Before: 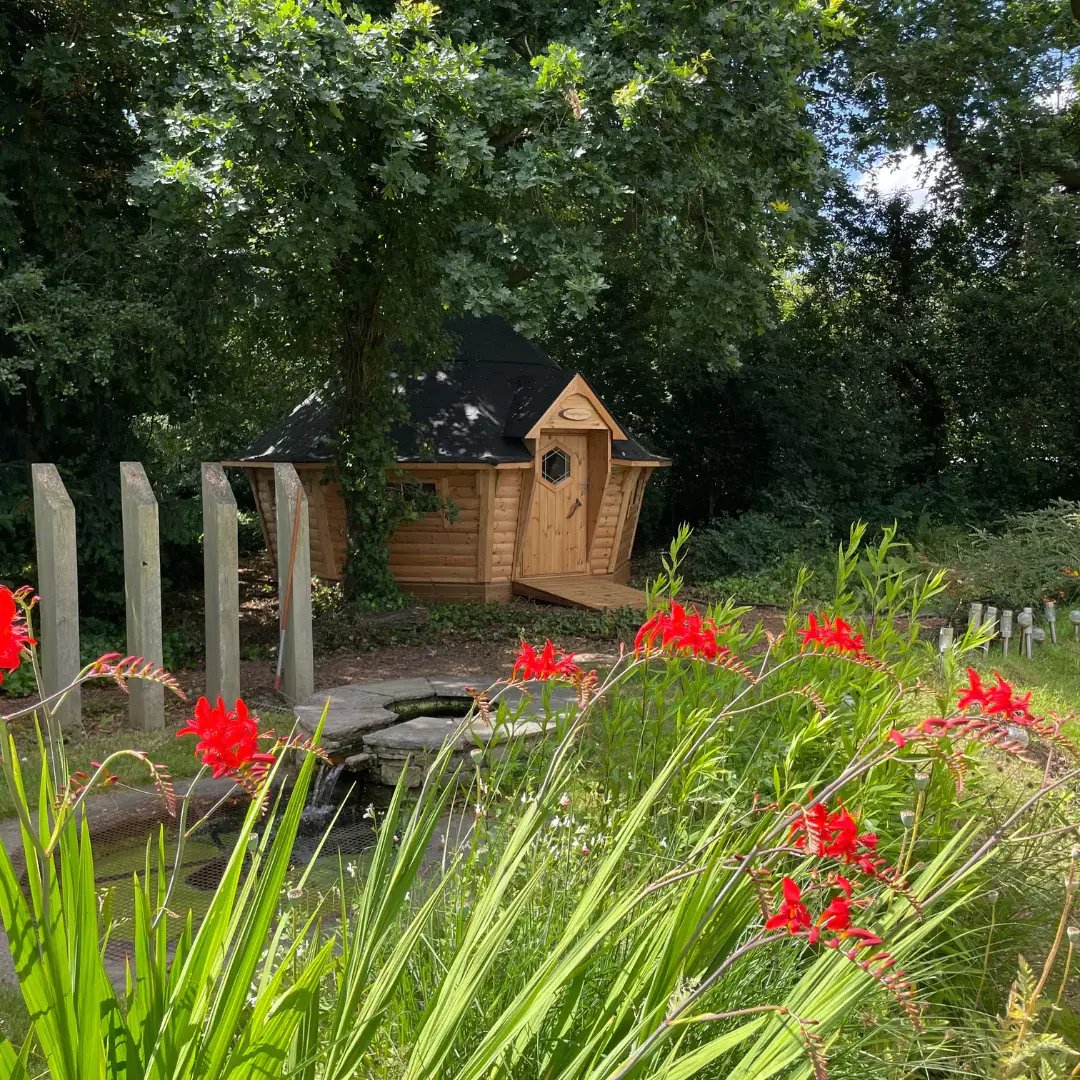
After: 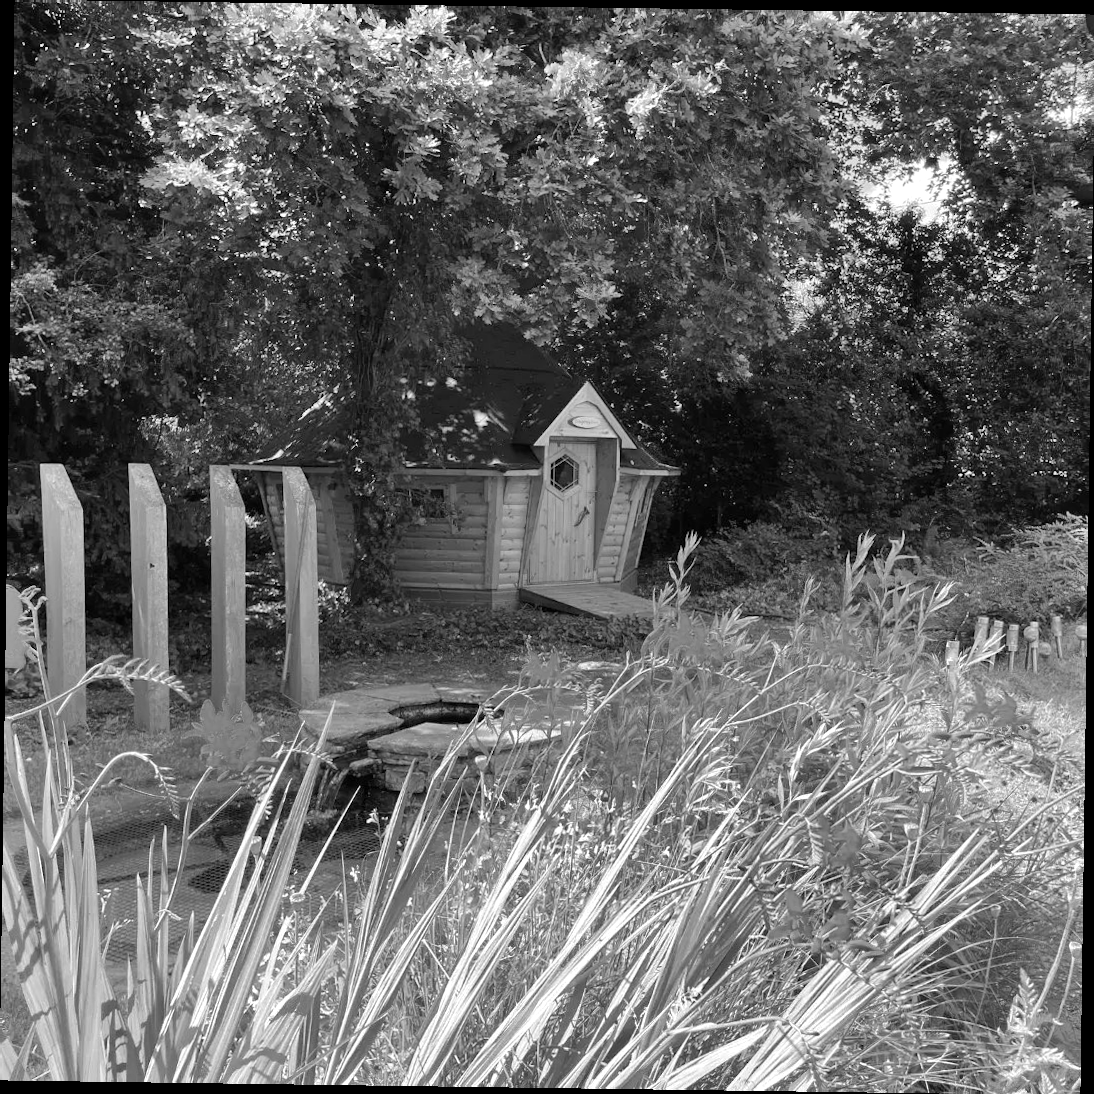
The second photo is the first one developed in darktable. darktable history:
shadows and highlights: soften with gaussian
exposure: exposure 0.375 EV, compensate highlight preservation false
rotate and perspective: rotation 0.8°, automatic cropping off
monochrome: a -71.75, b 75.82
